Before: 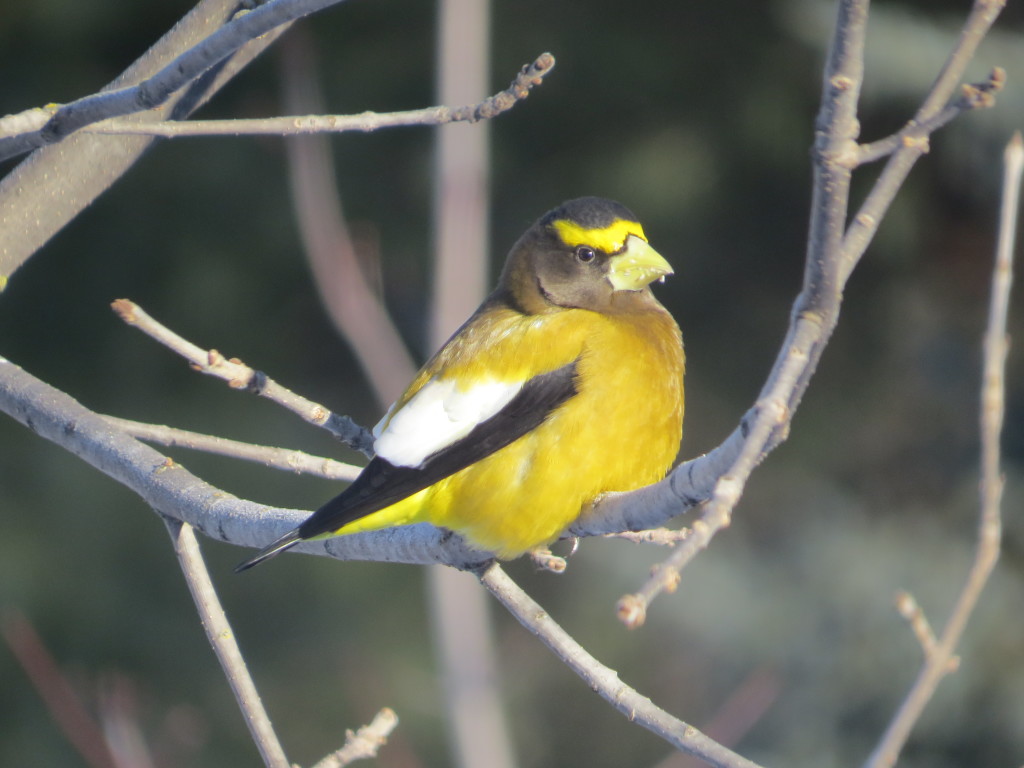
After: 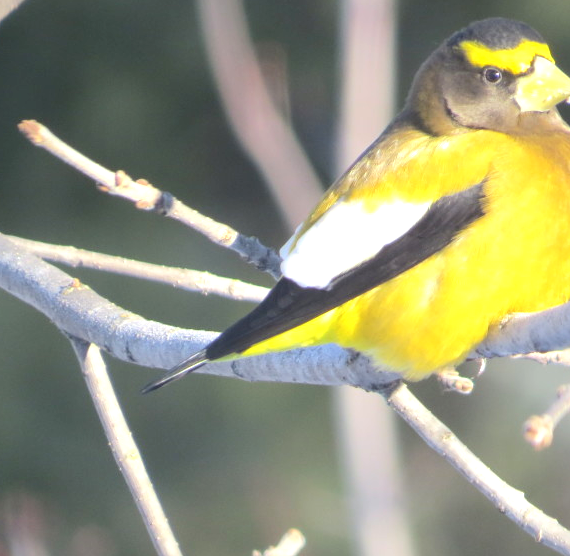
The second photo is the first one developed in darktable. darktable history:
crop: left 9.163%, top 23.419%, right 35.086%, bottom 4.175%
exposure: black level correction 0, exposure 0.696 EV, compensate highlight preservation false
contrast brightness saturation: contrast 0.05, brightness 0.058, saturation 0.006
